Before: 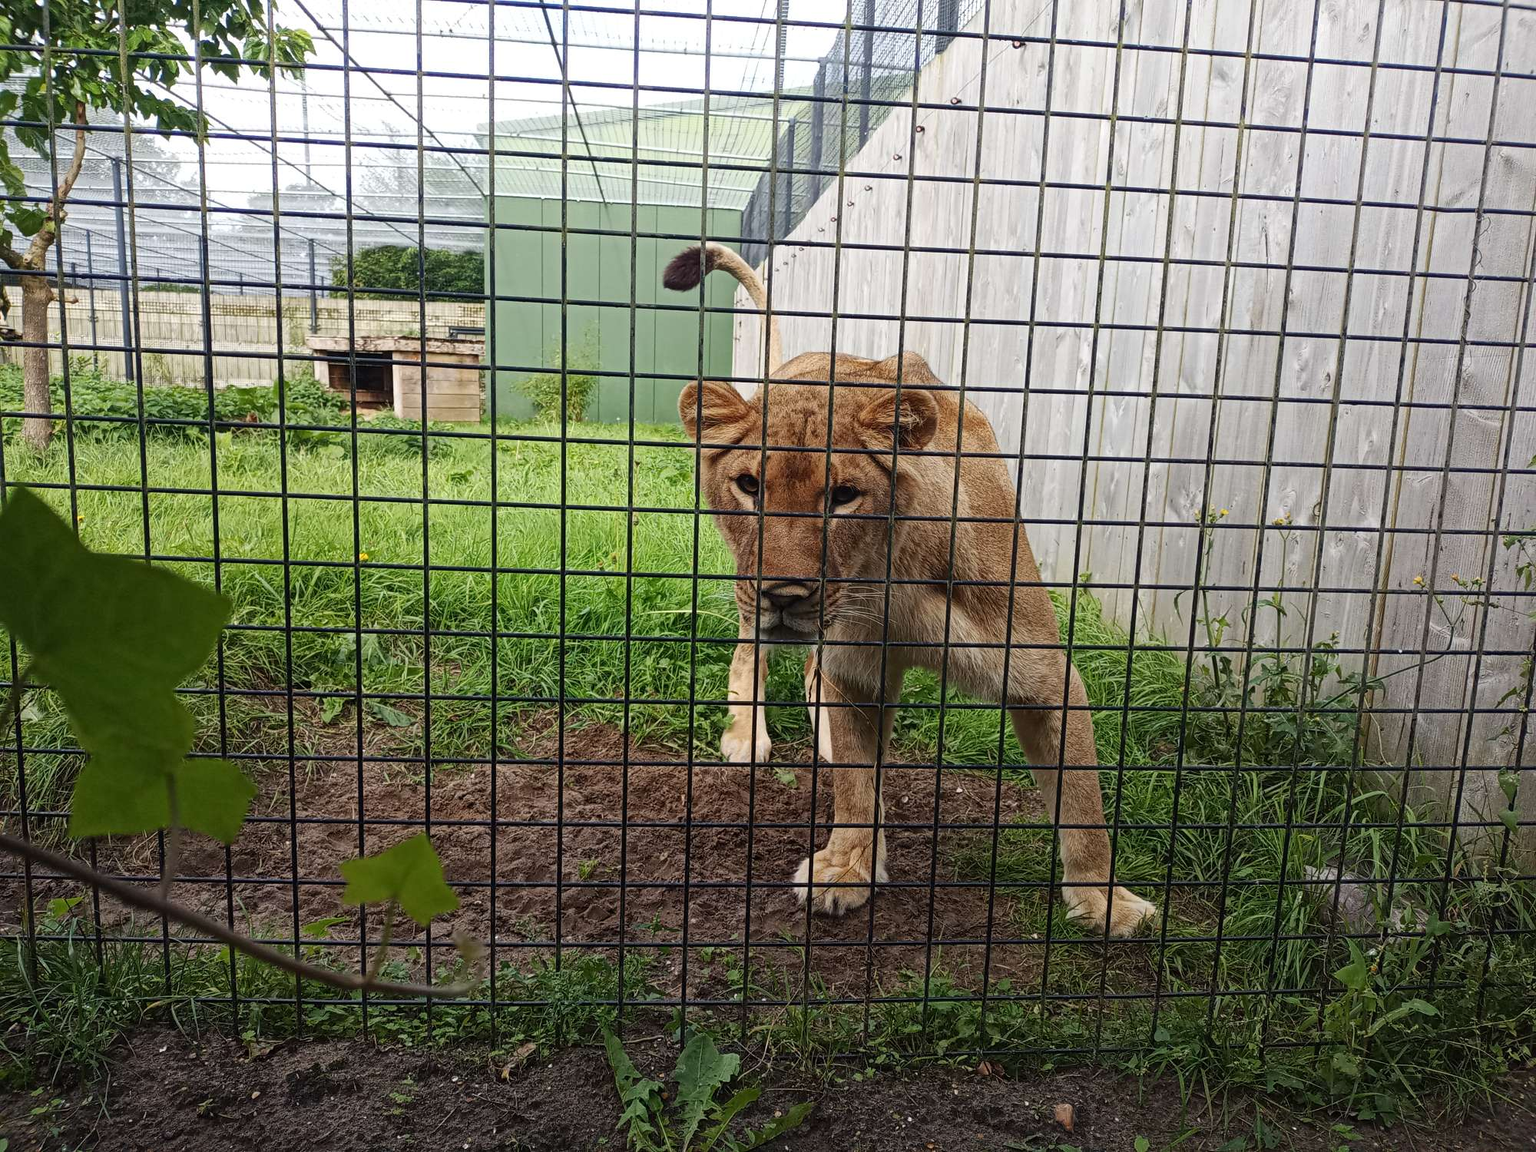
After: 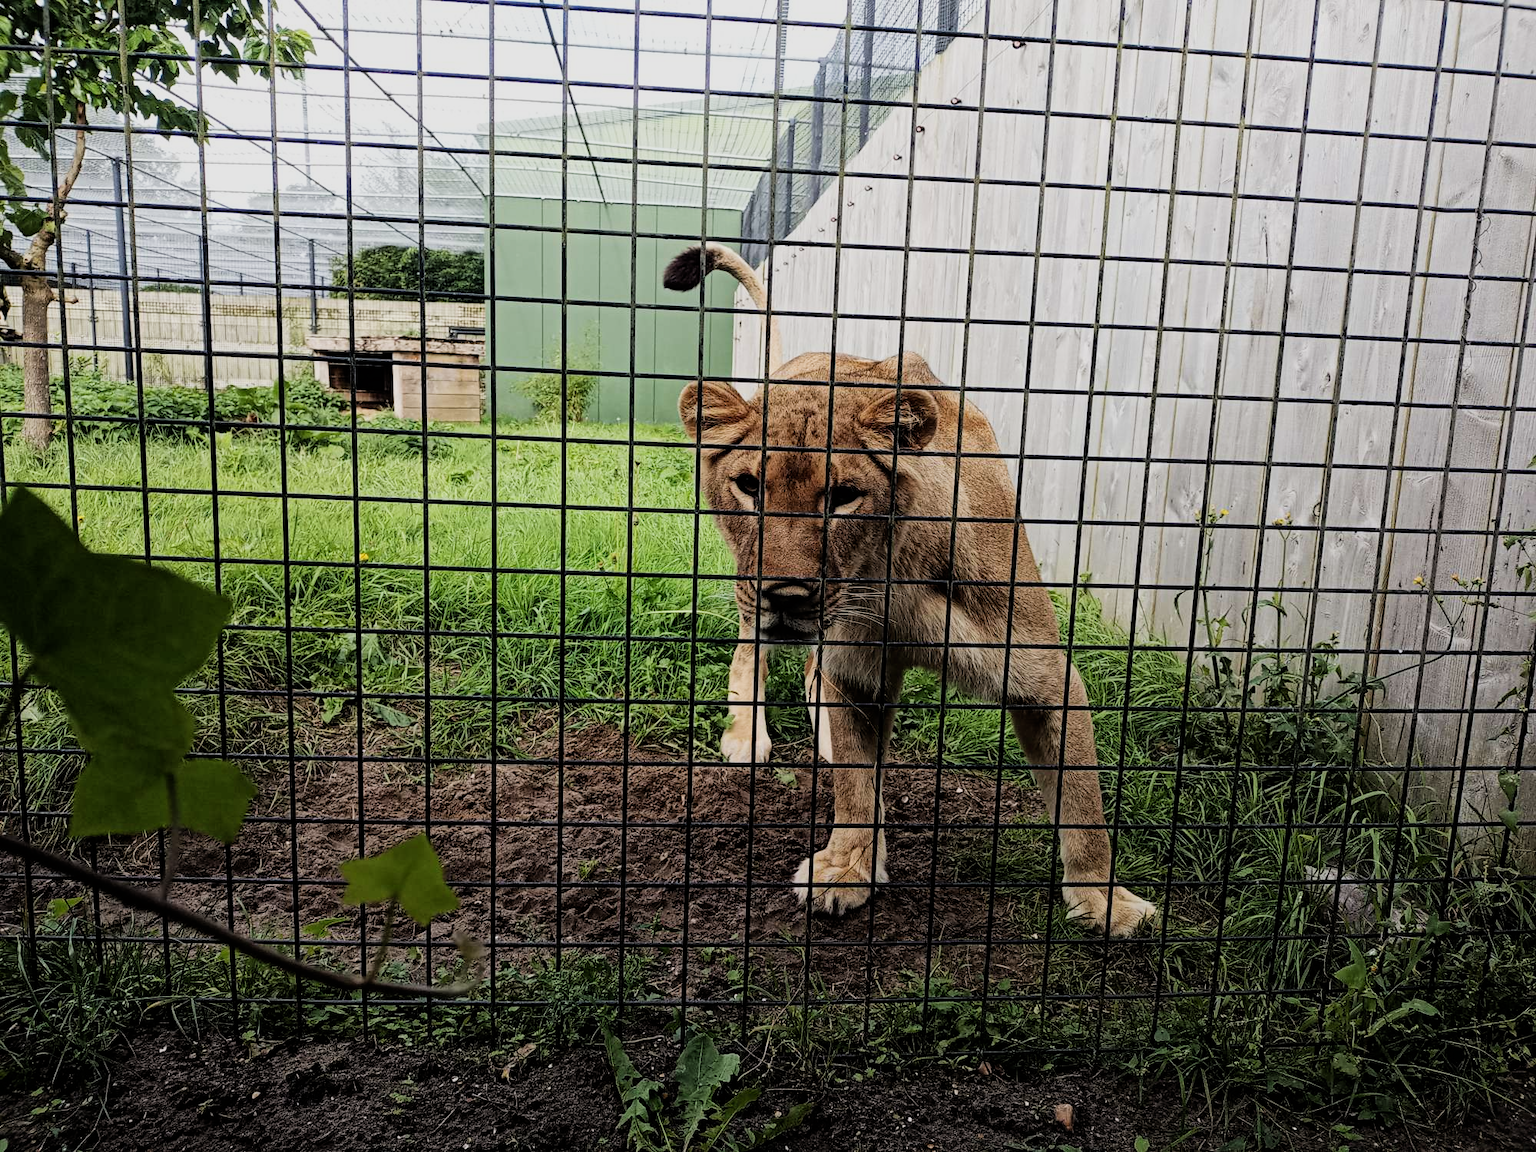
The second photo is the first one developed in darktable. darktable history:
tone equalizer: on, module defaults
filmic rgb: black relative exposure -5 EV, hardness 2.88, contrast 1.3, highlights saturation mix -30%
